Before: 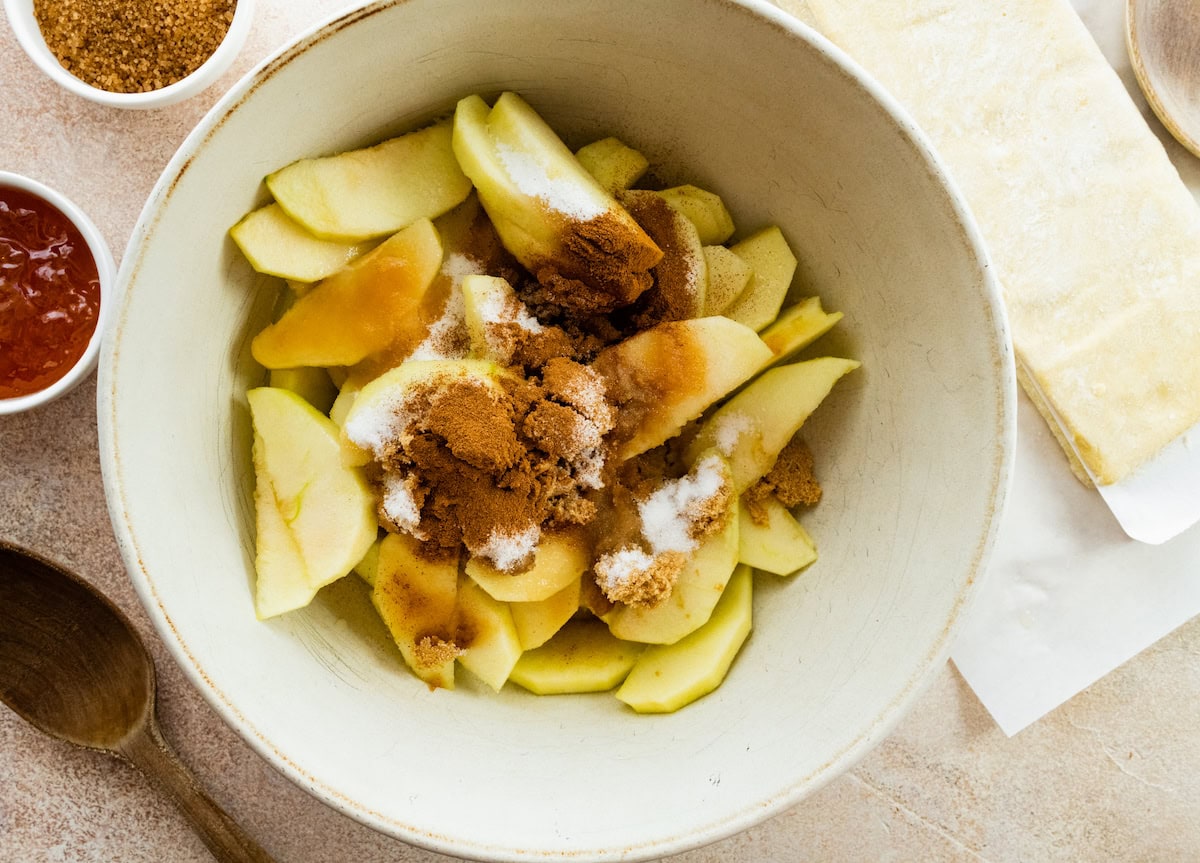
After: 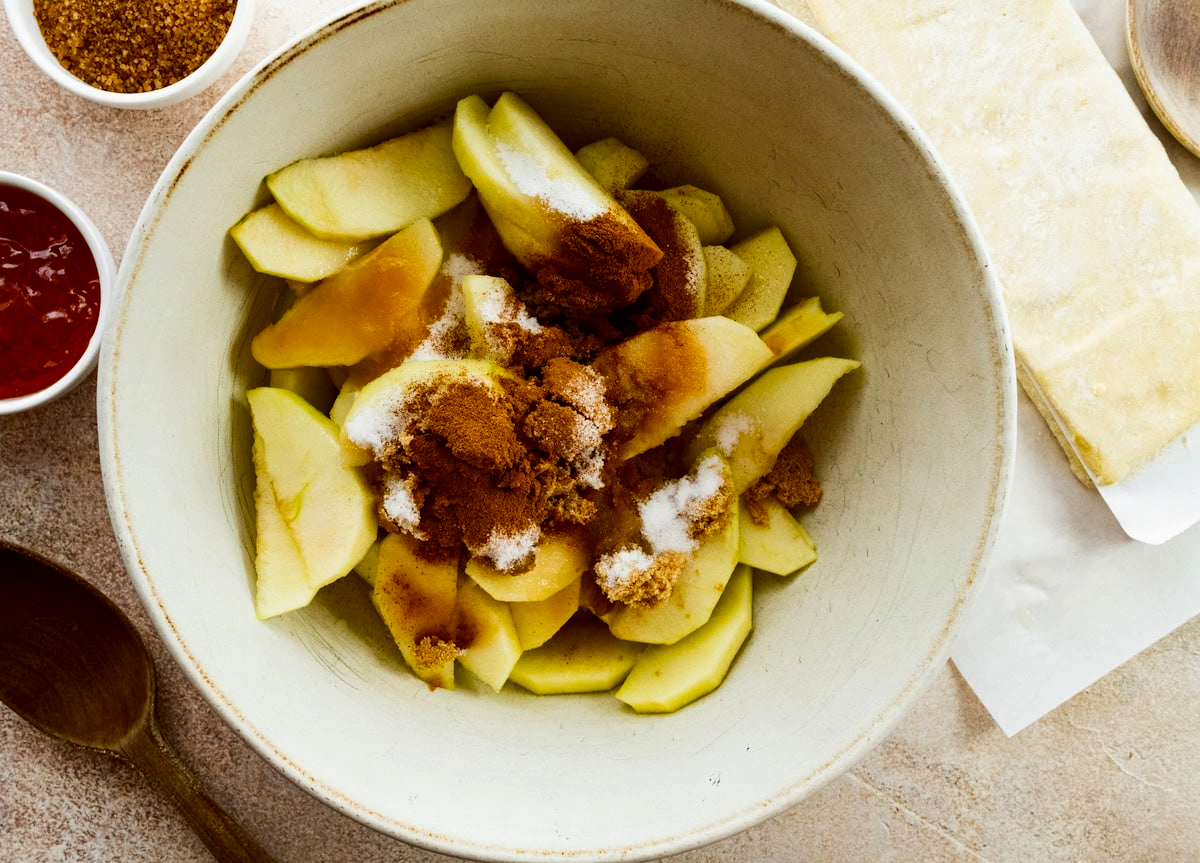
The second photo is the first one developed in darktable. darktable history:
contrast brightness saturation: contrast 0.133, brightness -0.23, saturation 0.142
